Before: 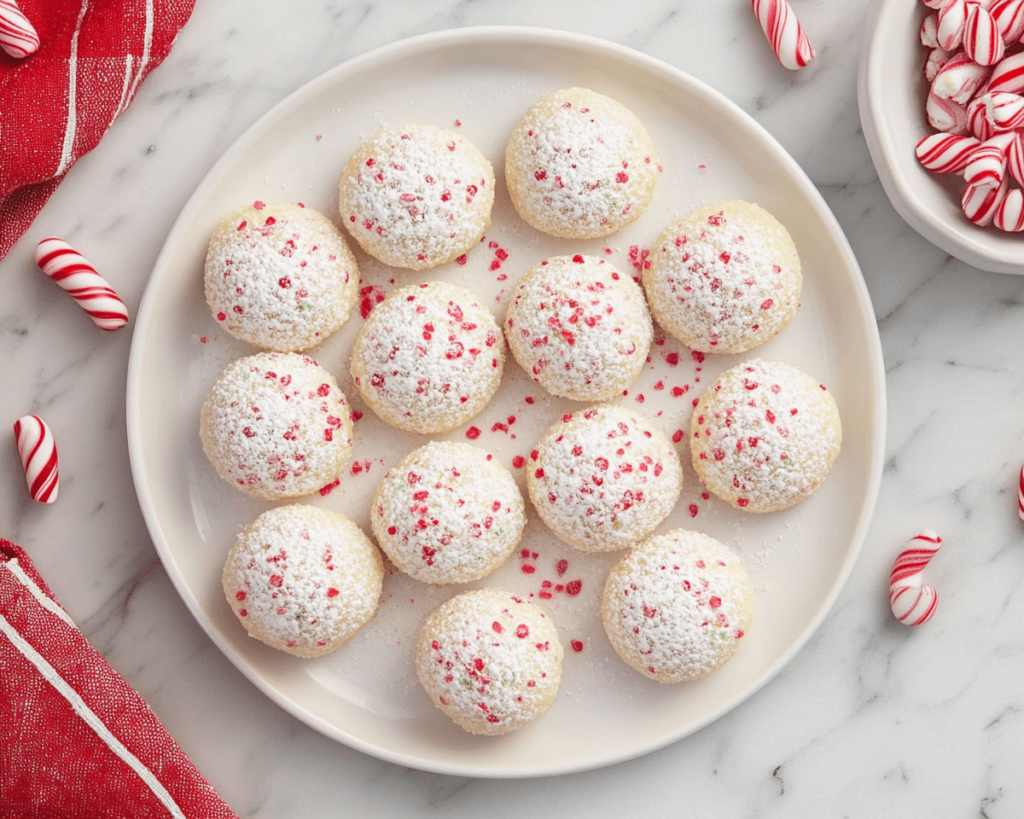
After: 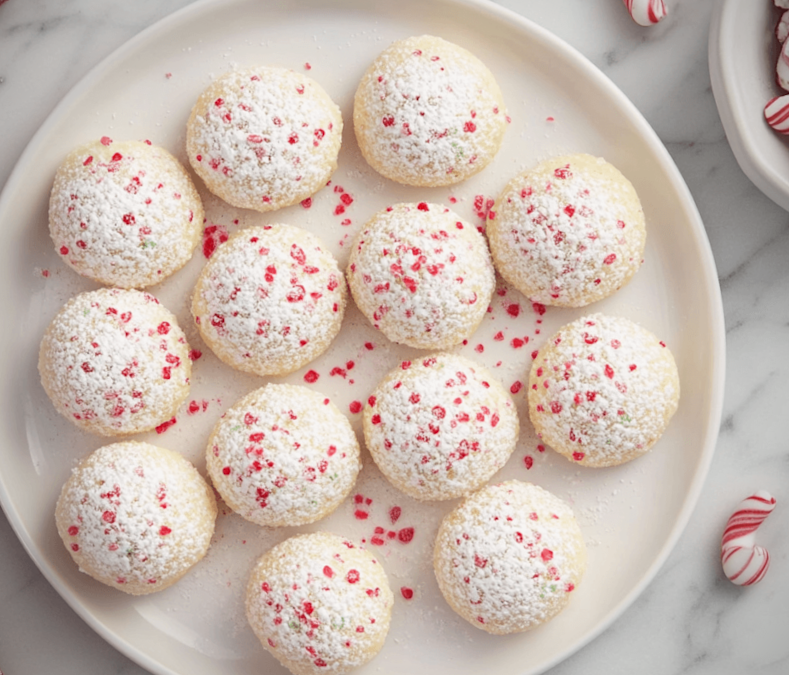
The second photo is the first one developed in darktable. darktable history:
vignetting: fall-off radius 60.92%
crop: left 16.768%, top 8.653%, right 8.362%, bottom 12.485%
rotate and perspective: rotation 2.17°, automatic cropping off
